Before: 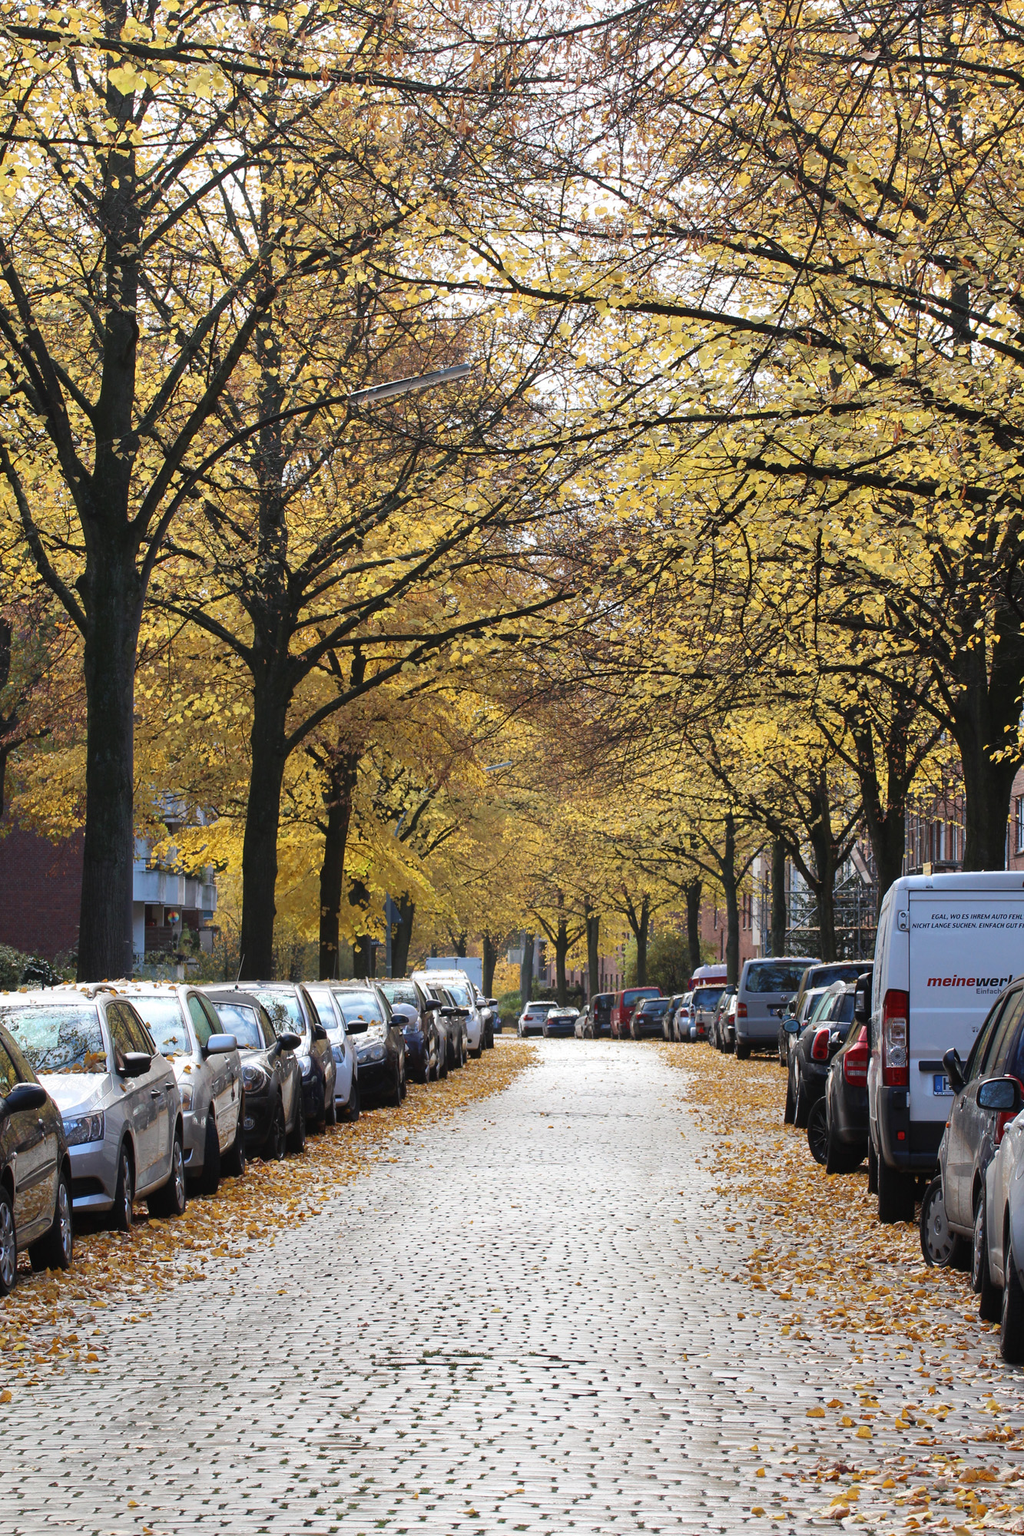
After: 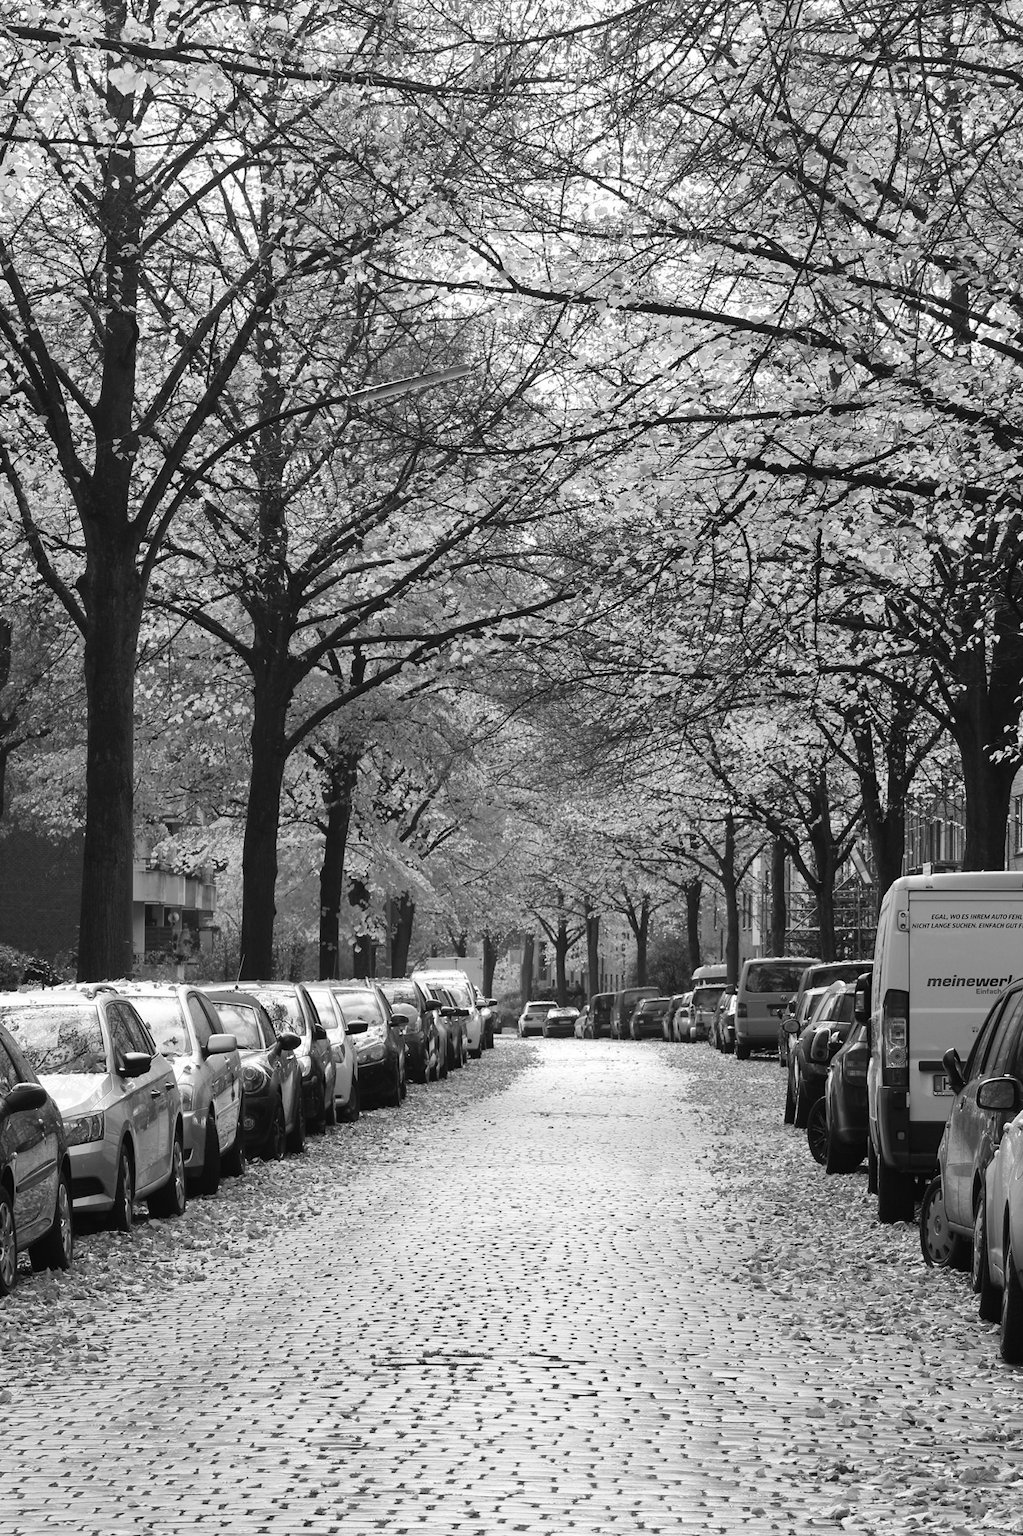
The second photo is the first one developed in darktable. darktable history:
monochrome: a 1.94, b -0.638
exposure: compensate highlight preservation false
